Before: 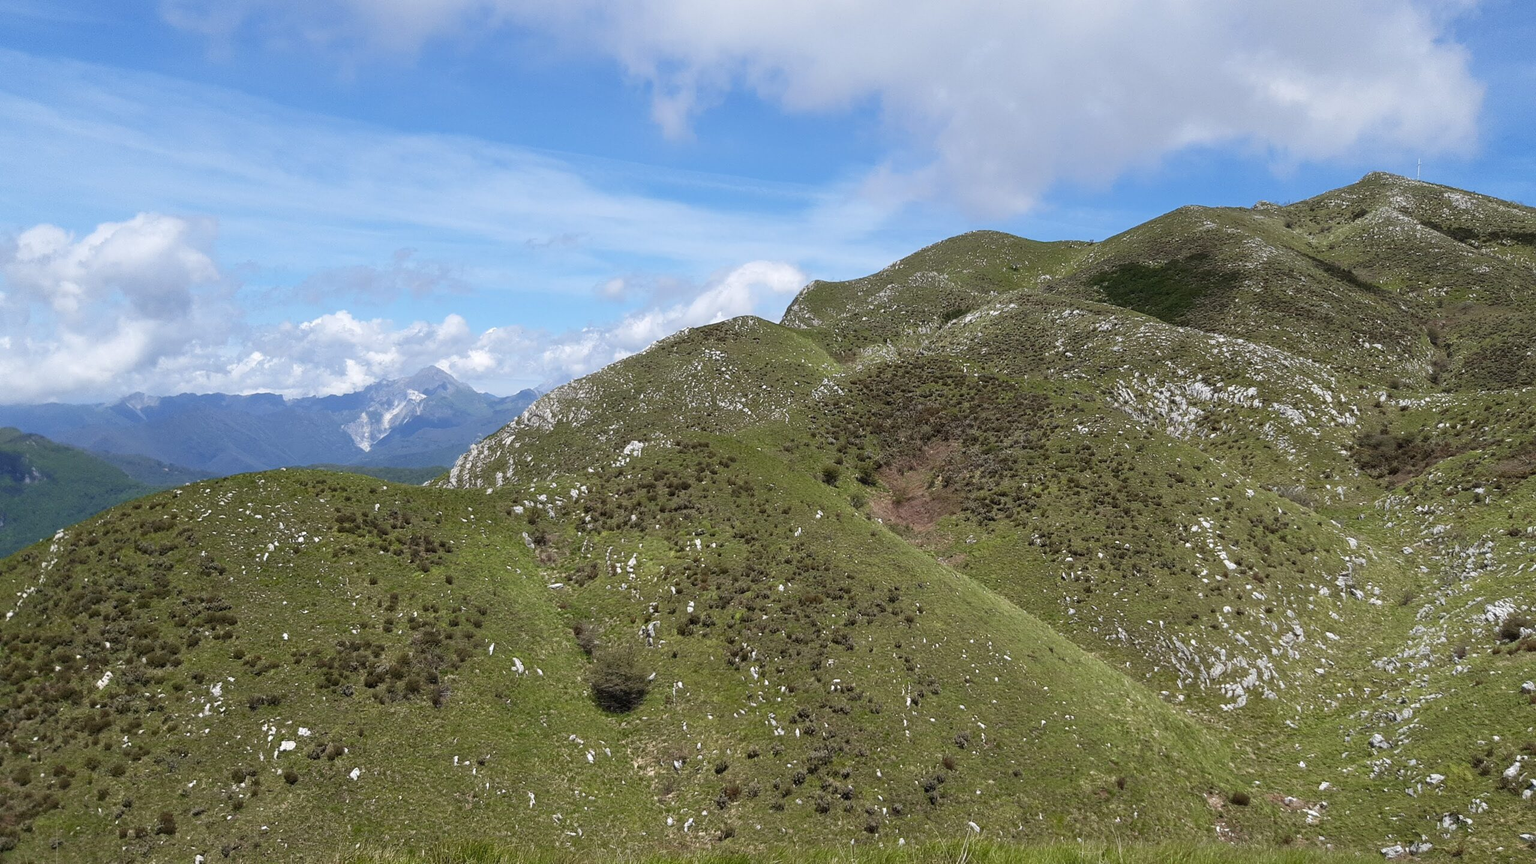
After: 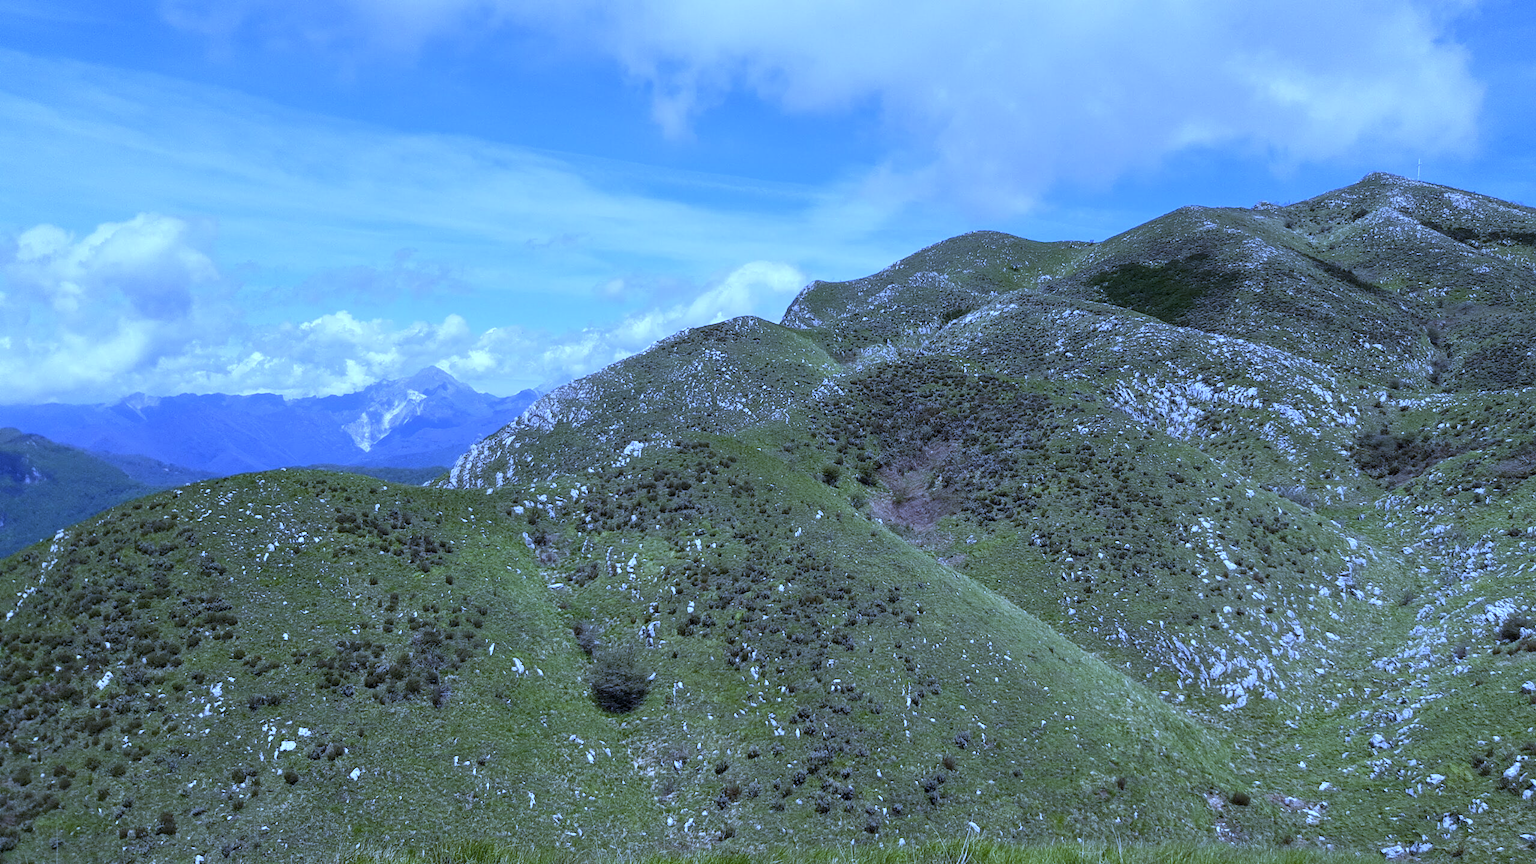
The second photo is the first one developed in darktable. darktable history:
local contrast: highlights 100%, shadows 100%, detail 120%, midtone range 0.2
white balance: red 0.766, blue 1.537
